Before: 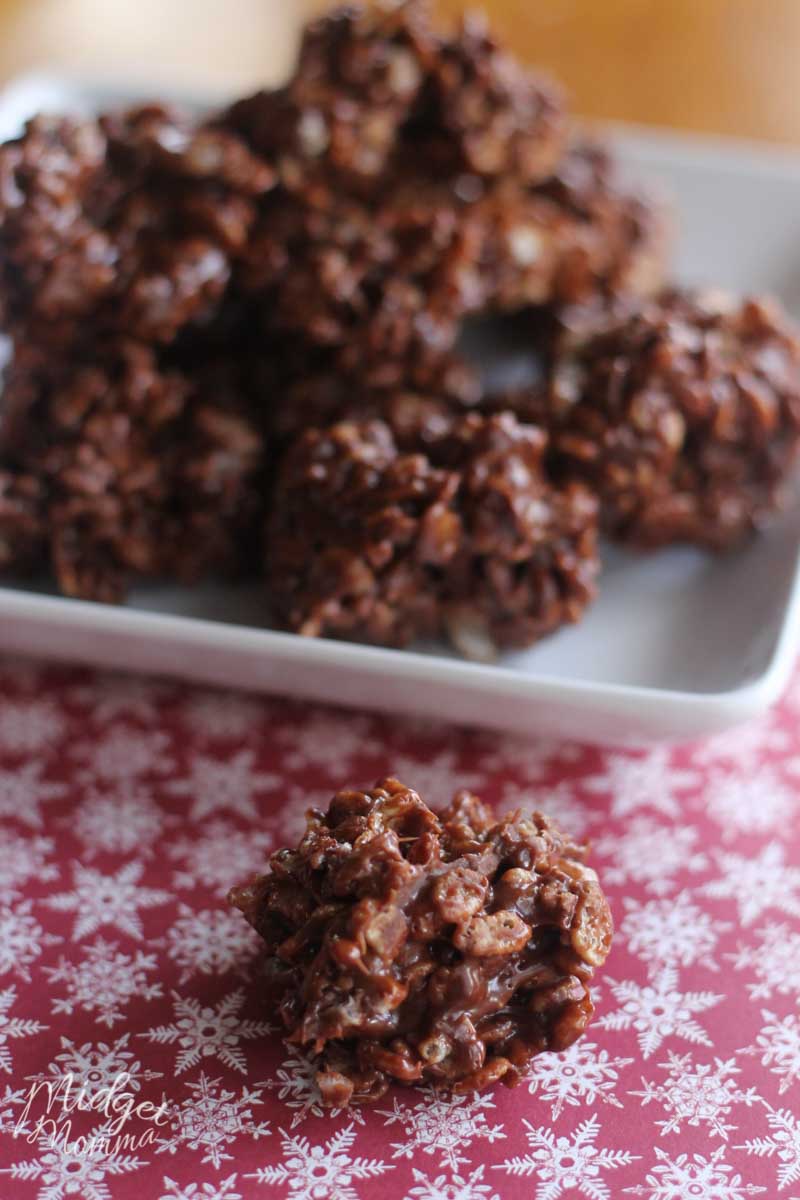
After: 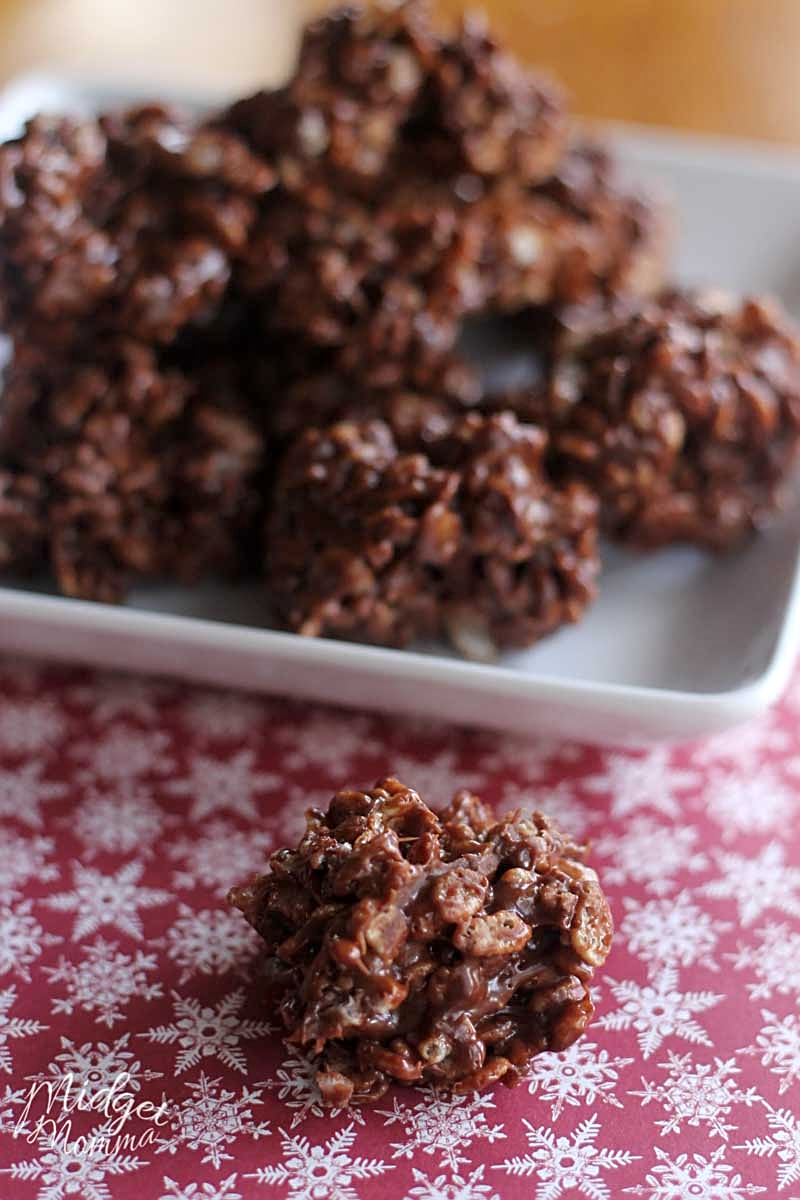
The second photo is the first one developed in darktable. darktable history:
sharpen: on, module defaults
local contrast: highlights 101%, shadows 103%, detail 119%, midtone range 0.2
